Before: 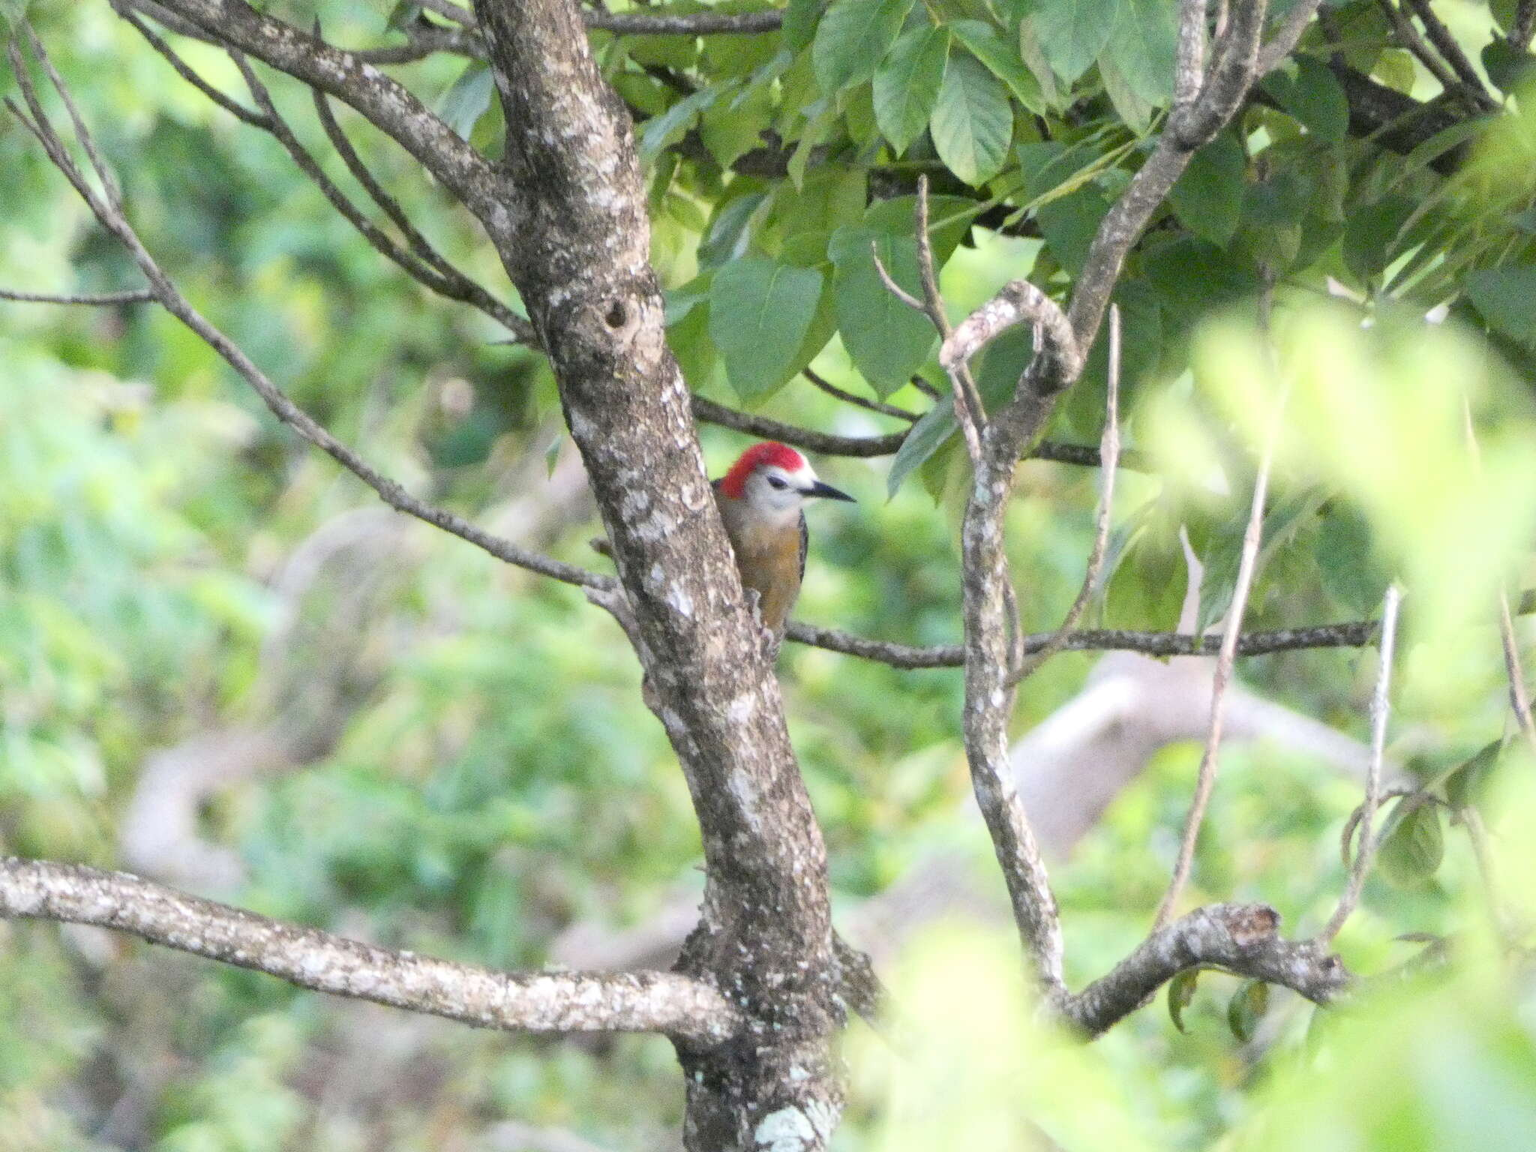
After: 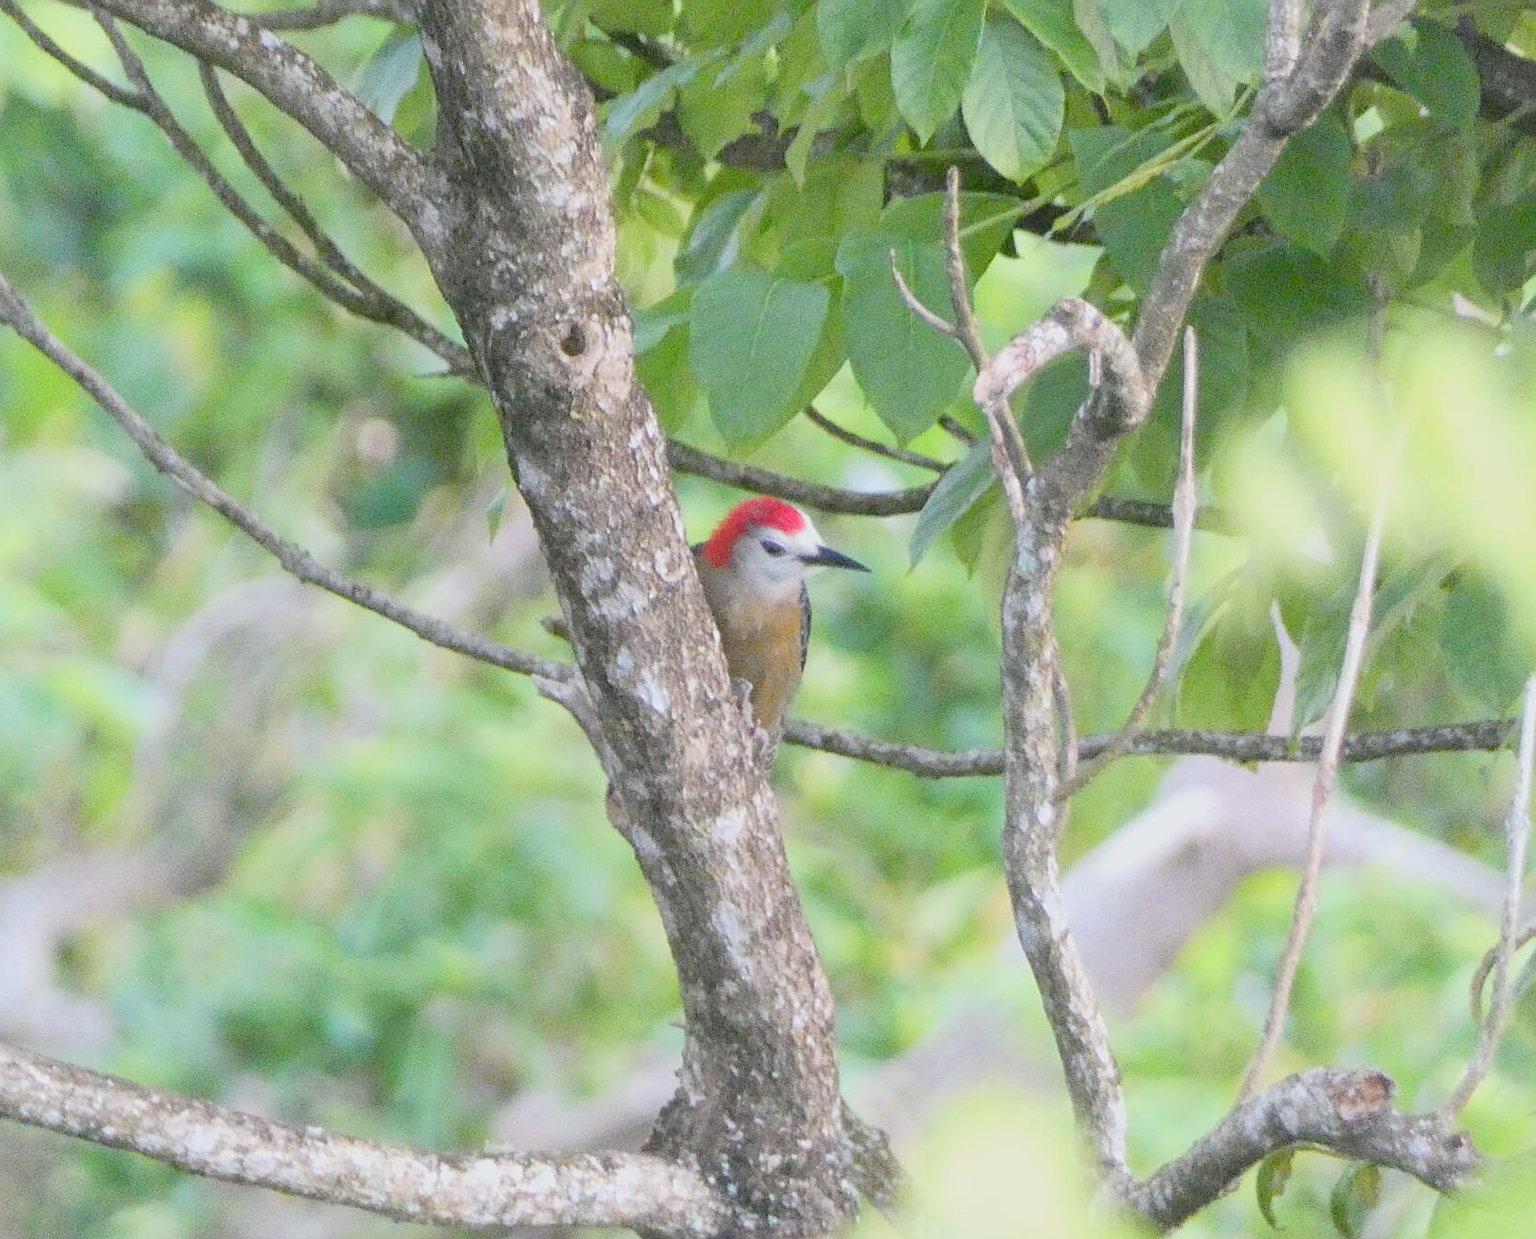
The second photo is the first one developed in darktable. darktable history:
white balance: red 0.988, blue 1.017
fill light: on, module defaults
sharpen: on, module defaults
color balance rgb: contrast -30%
crop: left 9.929%, top 3.475%, right 9.188%, bottom 9.529%
exposure: exposure 0.6 EV, compensate highlight preservation false
